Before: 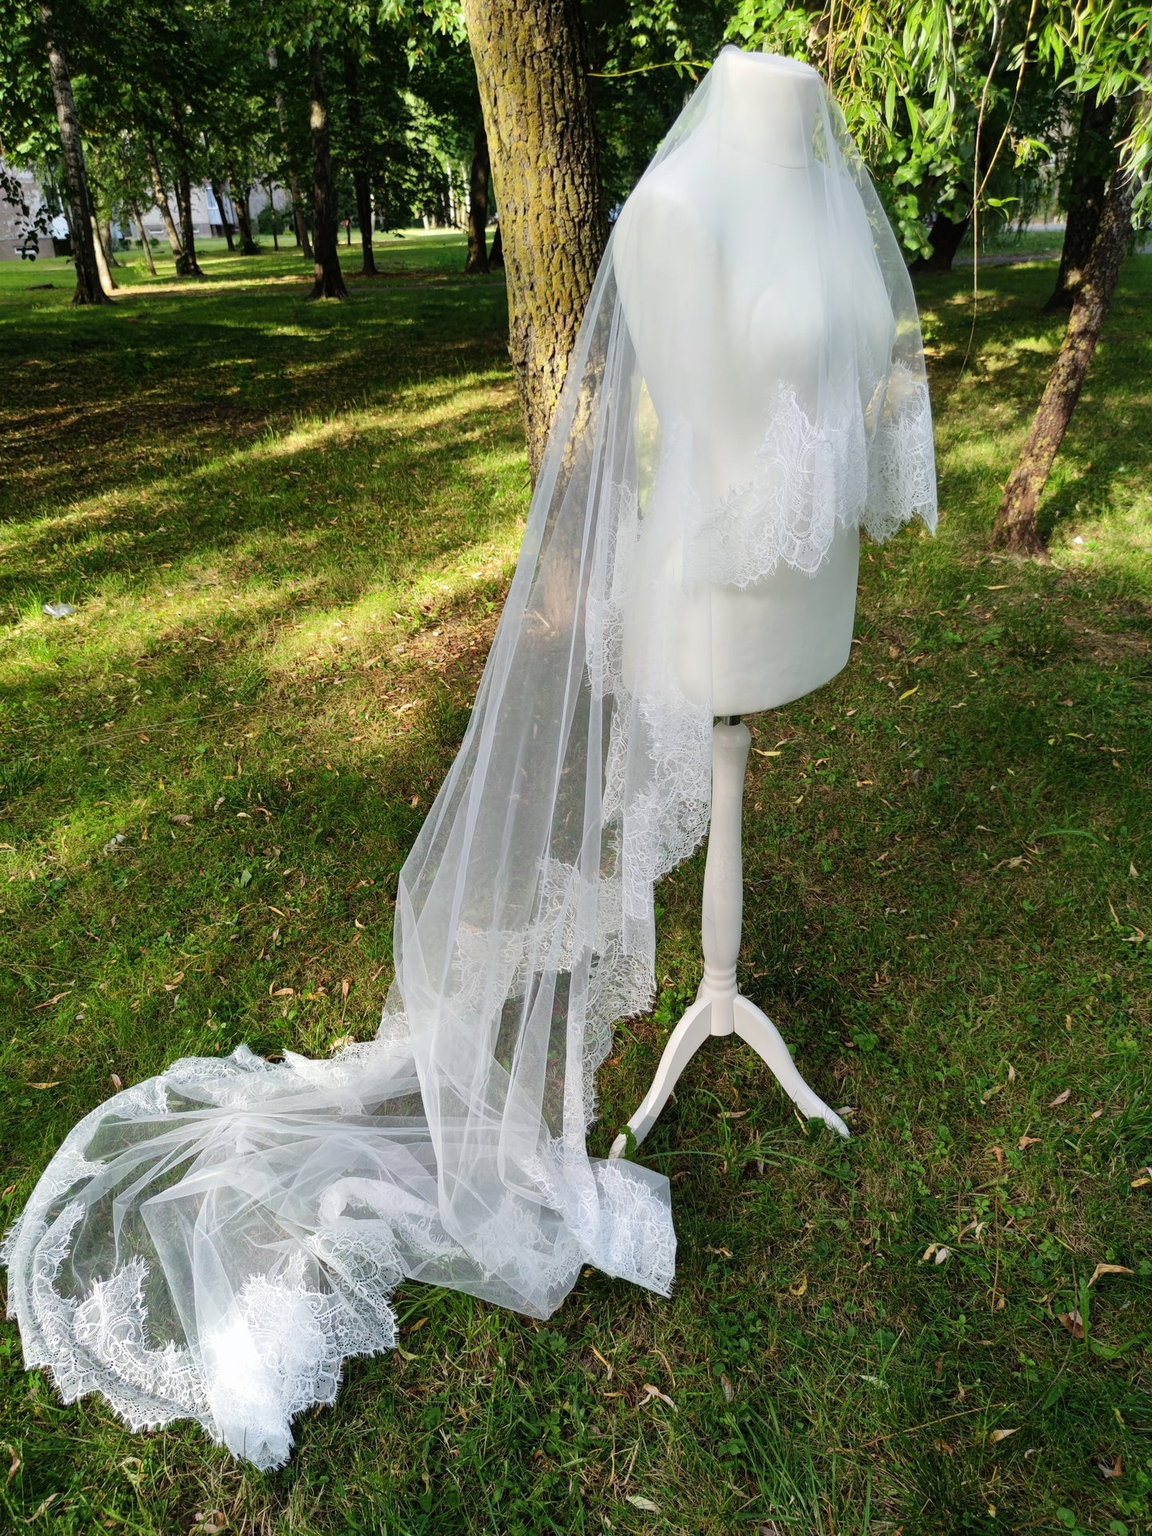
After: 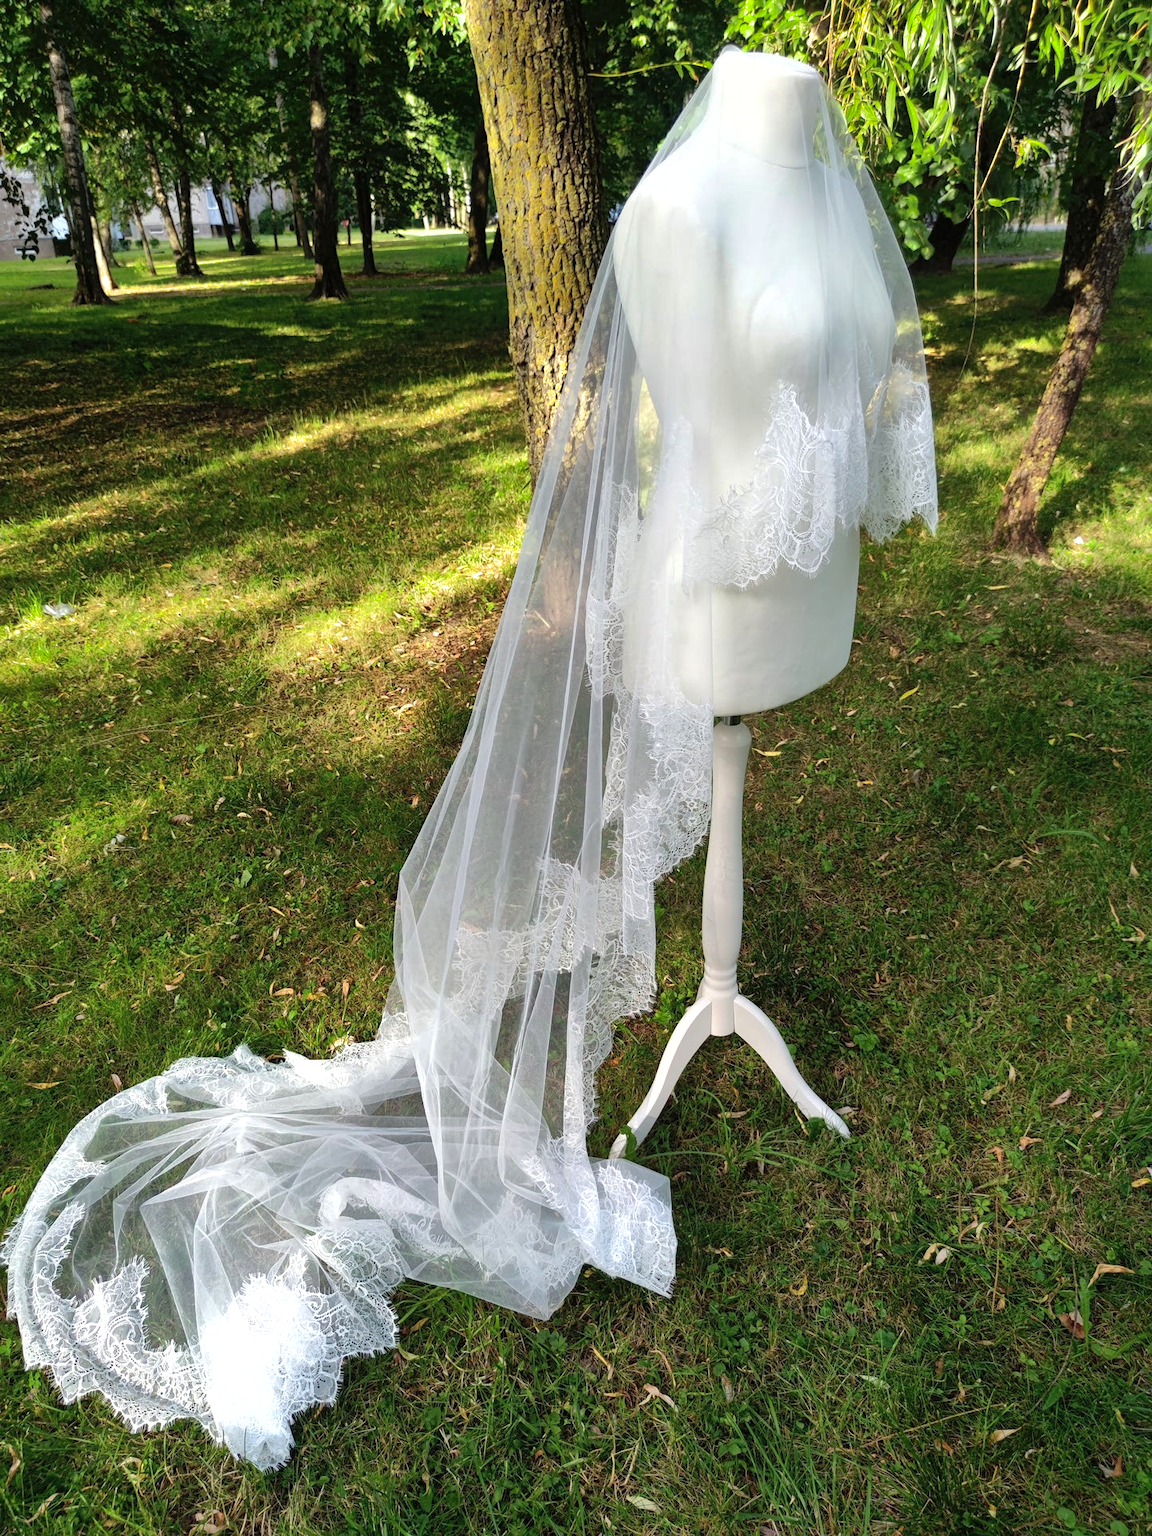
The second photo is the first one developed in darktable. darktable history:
shadows and highlights: on, module defaults
color balance rgb: power › hue 173.63°, perceptual saturation grading › global saturation -0.14%
tone equalizer: -8 EV -0.392 EV, -7 EV -0.401 EV, -6 EV -0.319 EV, -5 EV -0.188 EV, -3 EV 0.209 EV, -2 EV 0.326 EV, -1 EV 0.385 EV, +0 EV 0.433 EV, edges refinement/feathering 500, mask exposure compensation -1.57 EV, preserve details no
